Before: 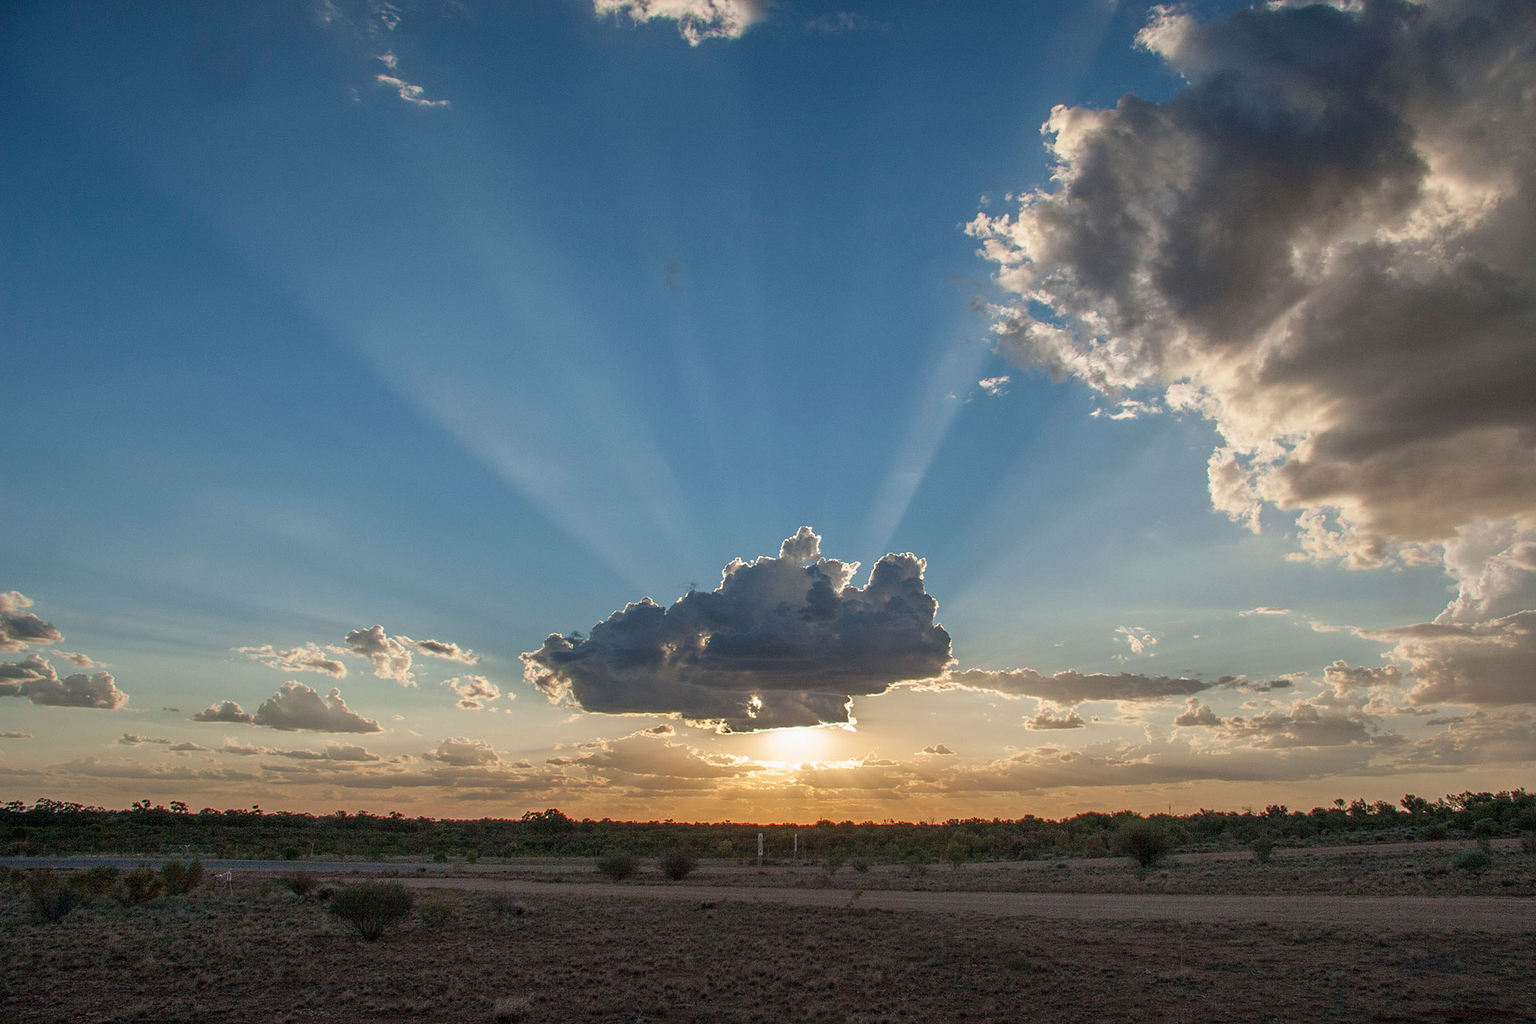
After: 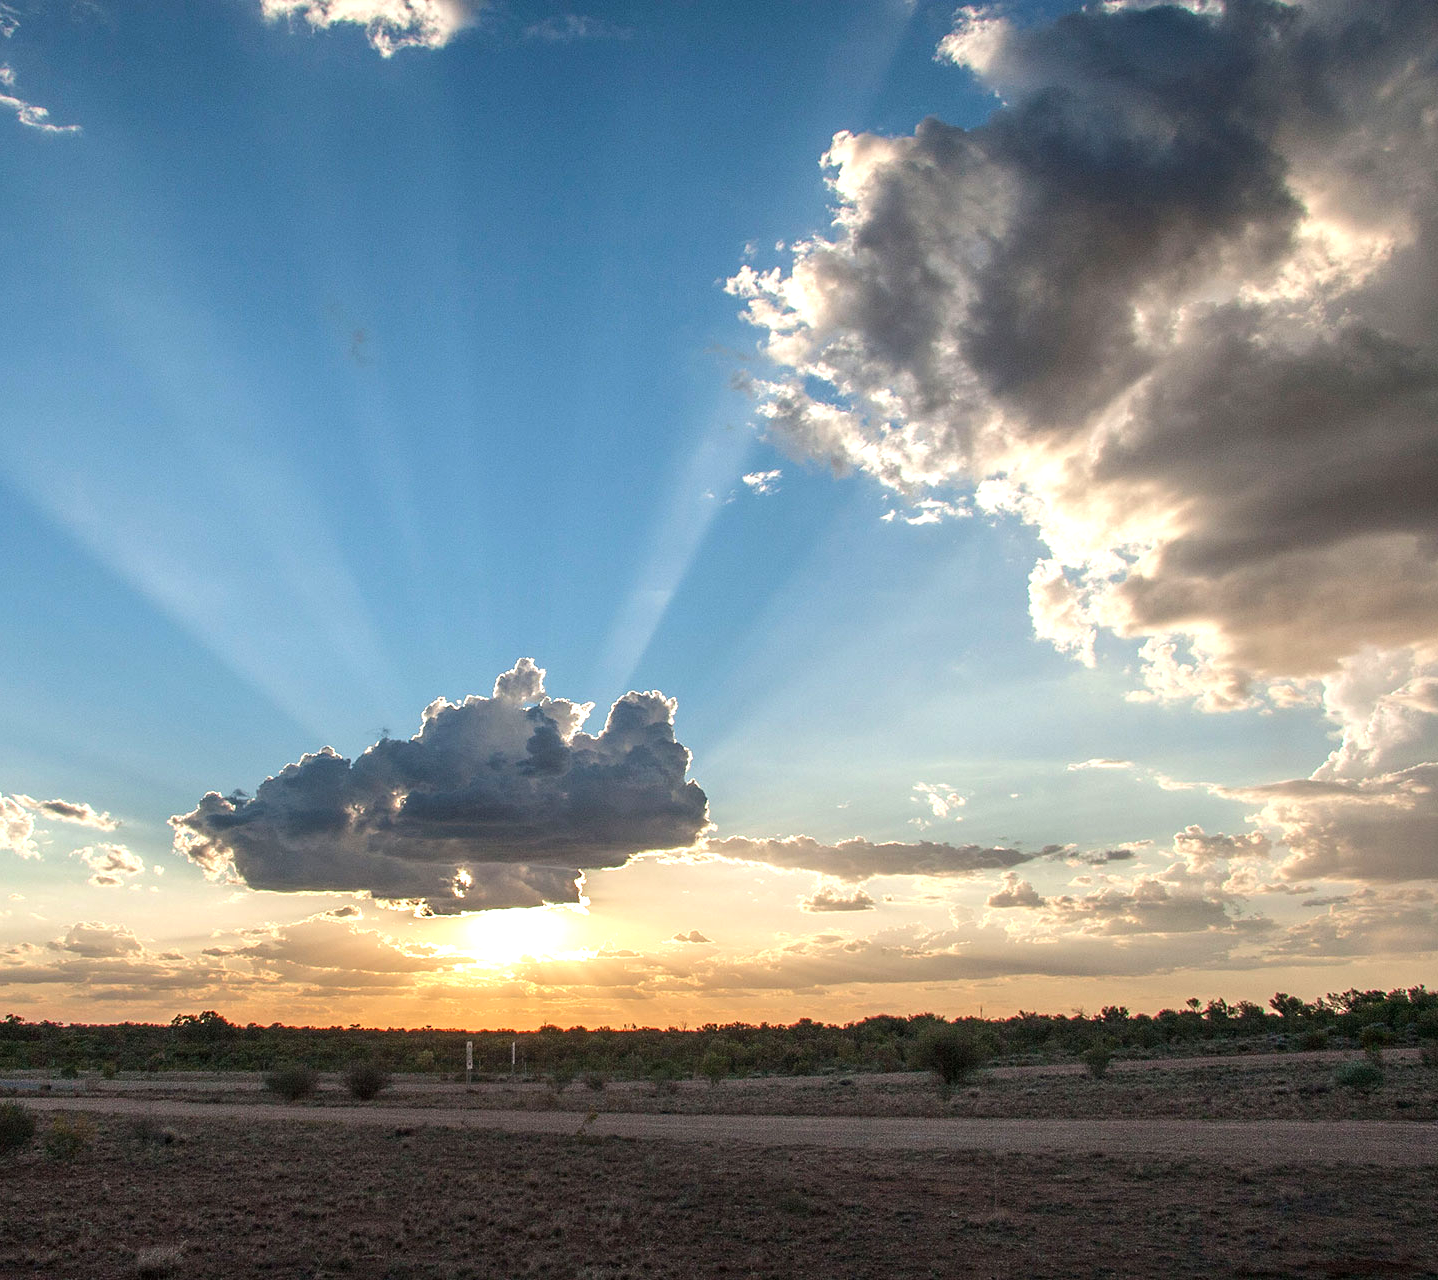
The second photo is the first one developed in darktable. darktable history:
tone equalizer: -8 EV -0.455 EV, -7 EV -0.4 EV, -6 EV -0.372 EV, -5 EV -0.24 EV, -3 EV 0.253 EV, -2 EV 0.309 EV, -1 EV 0.37 EV, +0 EV 0.398 EV, edges refinement/feathering 500, mask exposure compensation -1.57 EV, preserve details no
crop and rotate: left 25.098%
exposure: black level correction 0, exposure 0.499 EV, compensate exposure bias true, compensate highlight preservation false
